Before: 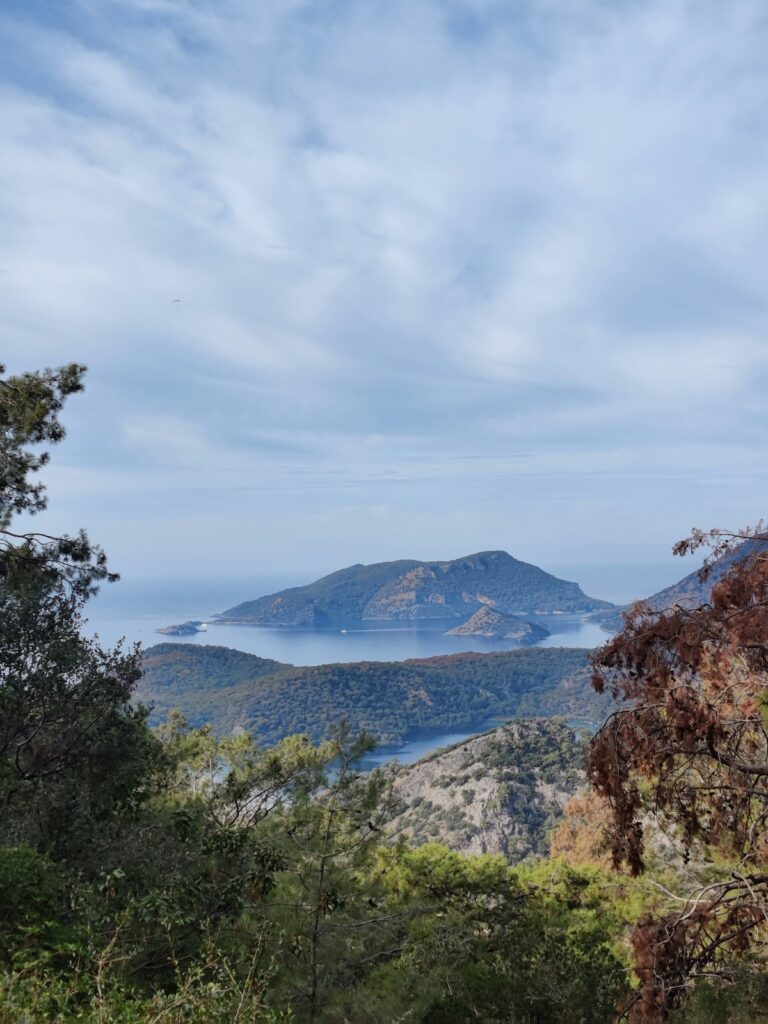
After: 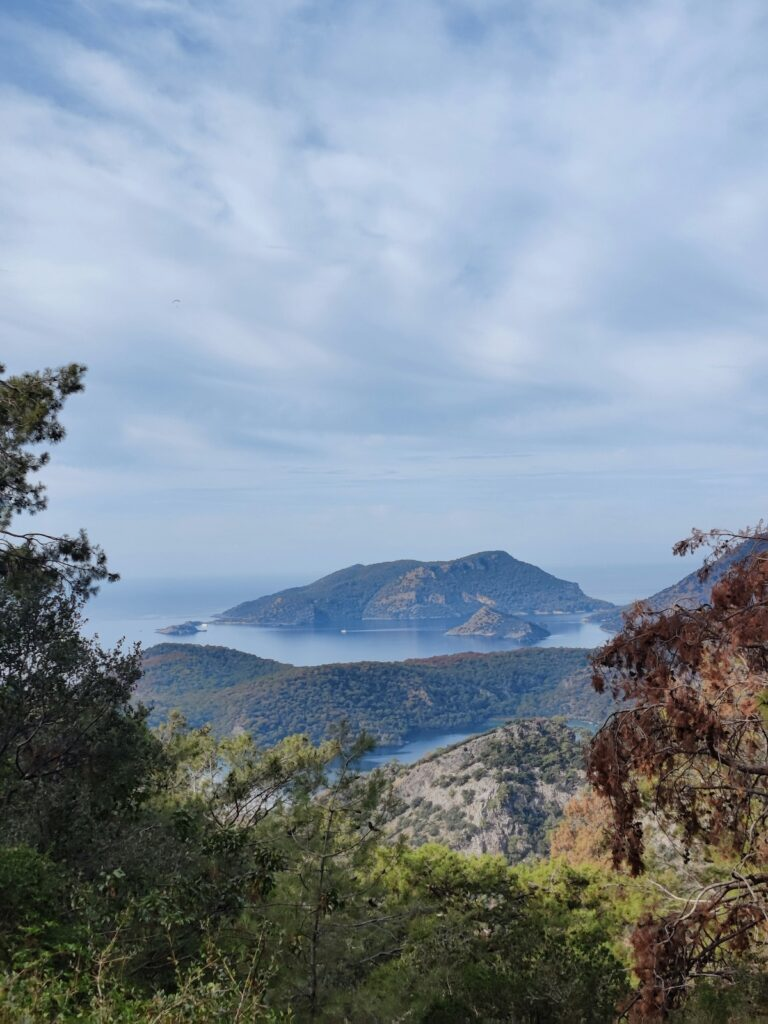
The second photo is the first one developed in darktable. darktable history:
exposure: exposure -0.042 EV, compensate highlight preservation false
